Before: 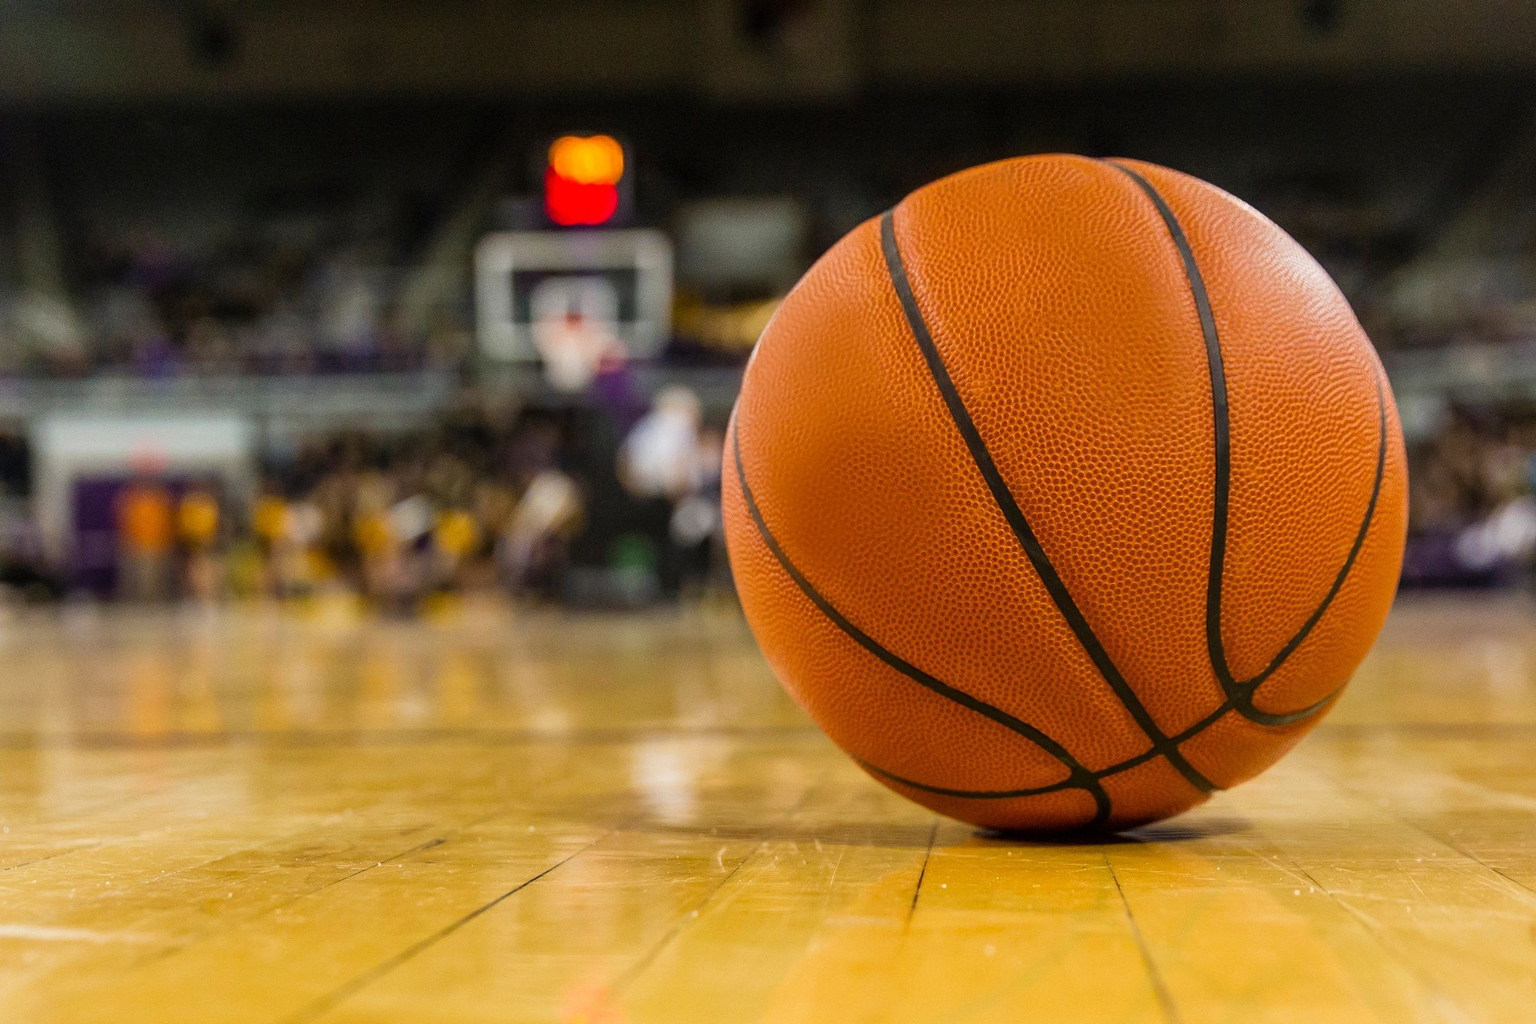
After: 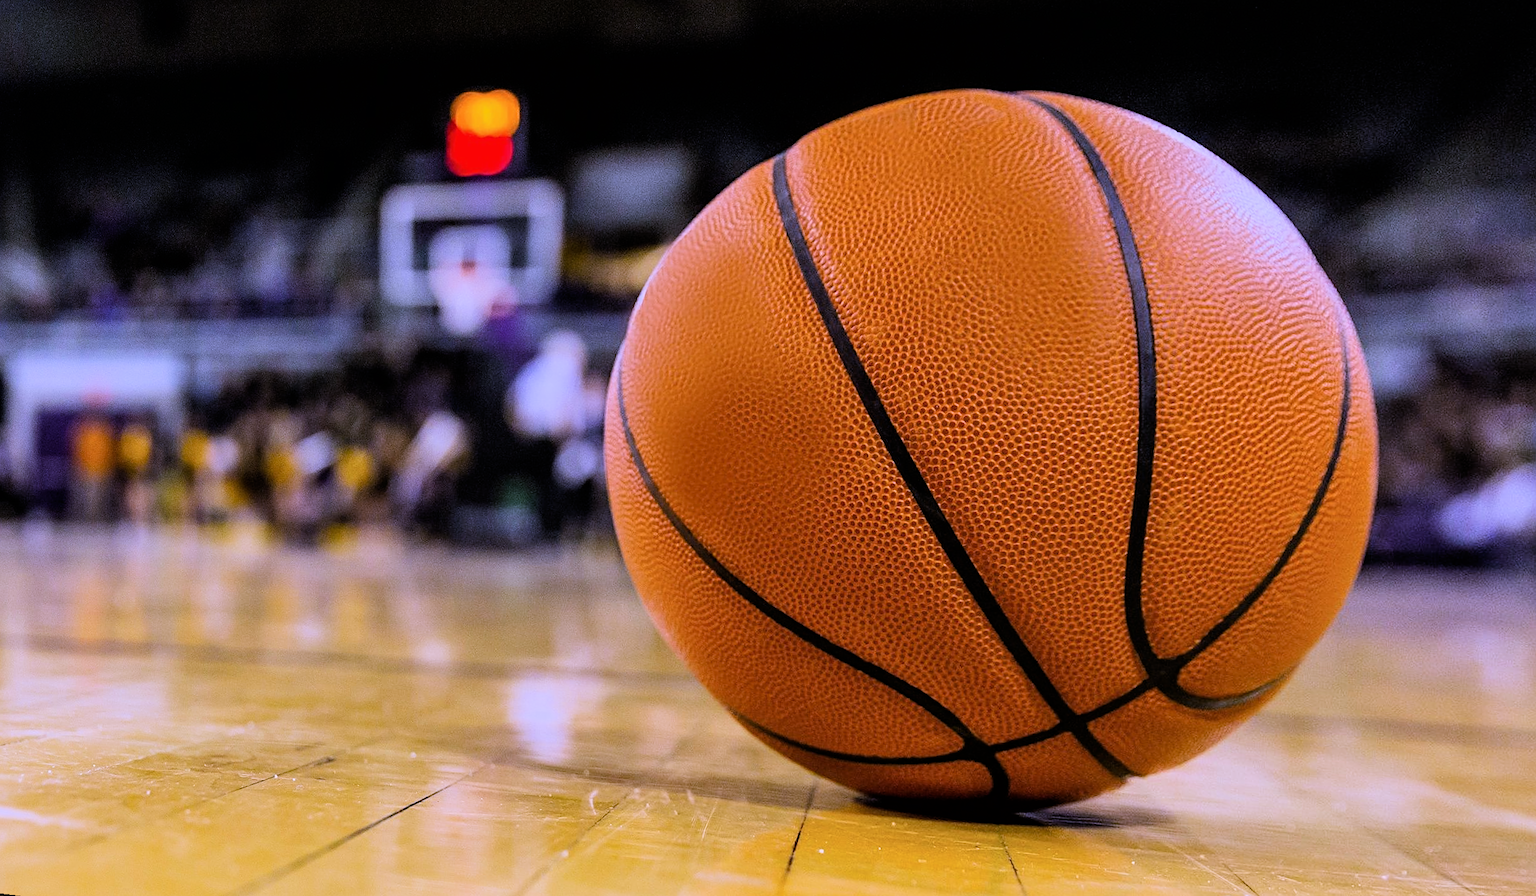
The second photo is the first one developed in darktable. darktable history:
sharpen: on, module defaults
rotate and perspective: rotation 1.69°, lens shift (vertical) -0.023, lens shift (horizontal) -0.291, crop left 0.025, crop right 0.988, crop top 0.092, crop bottom 0.842
filmic rgb: black relative exposure -16 EV, white relative exposure 6.29 EV, hardness 5.1, contrast 1.35
white balance: red 0.98, blue 1.61
